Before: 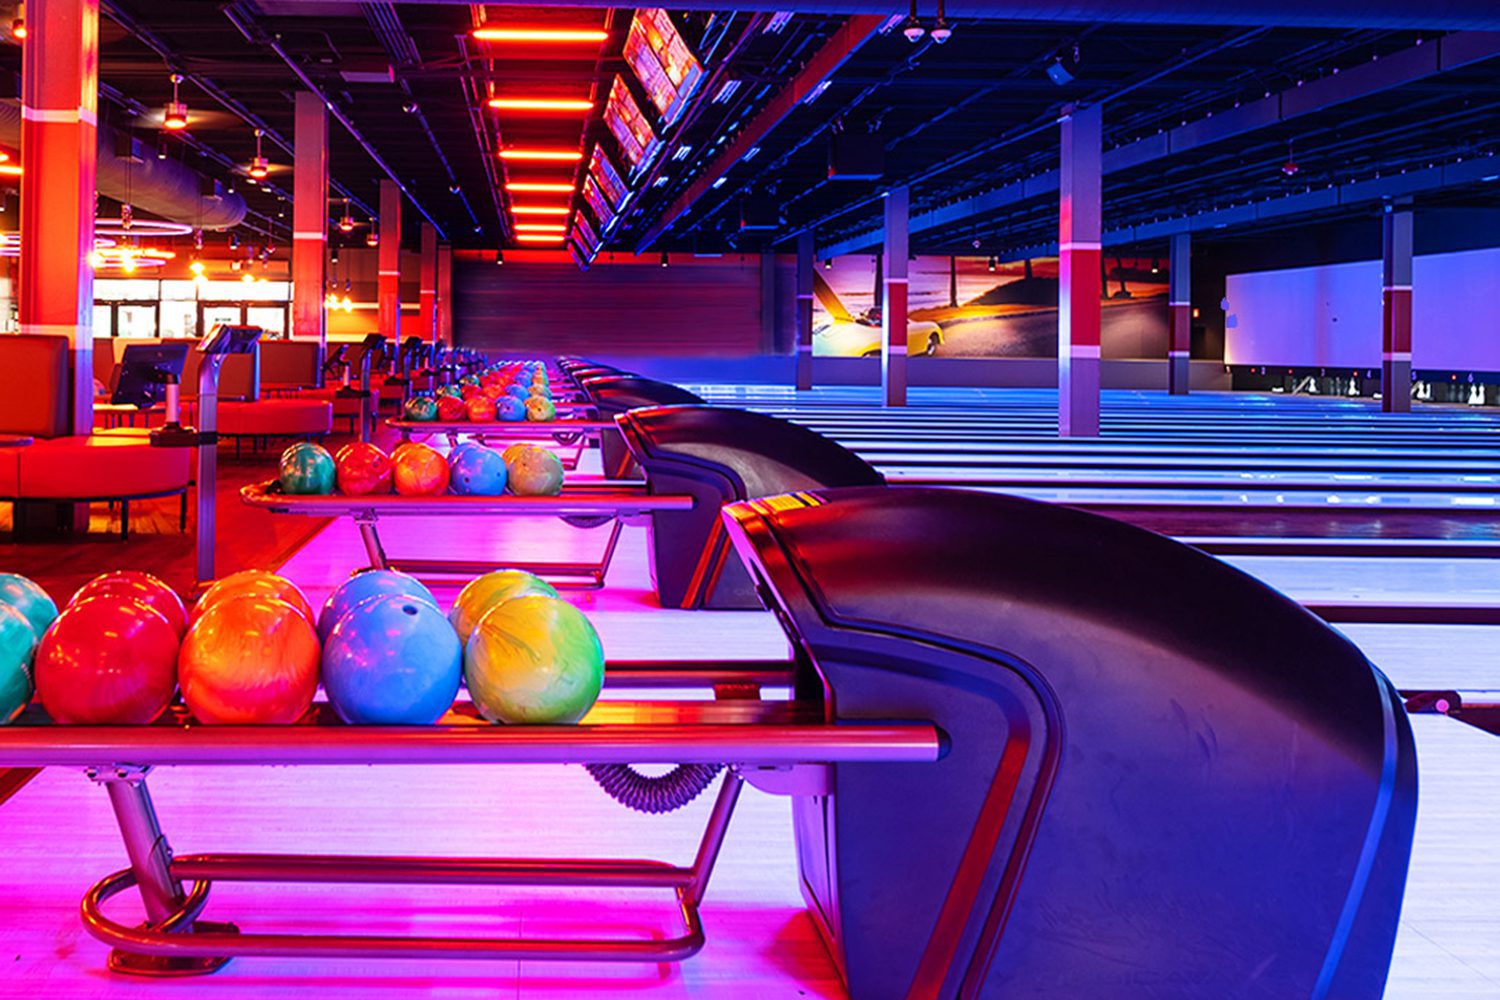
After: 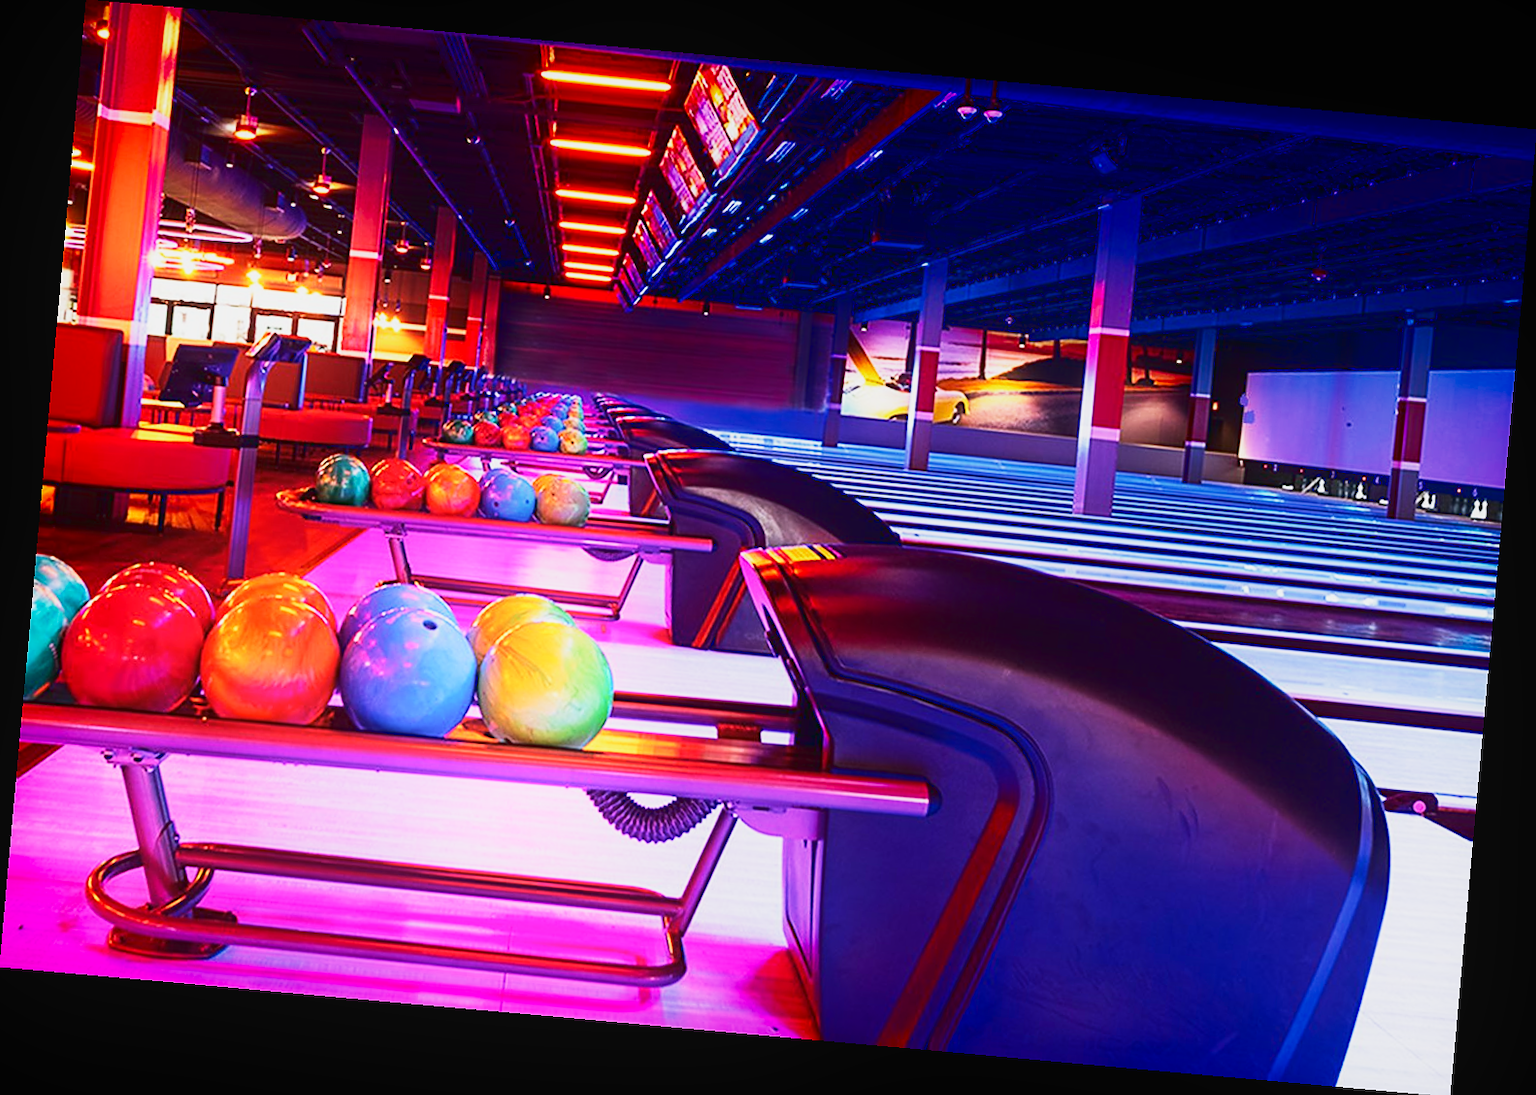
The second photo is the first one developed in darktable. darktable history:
shadows and highlights: shadows -54.3, highlights 86.09, soften with gaussian
base curve: curves: ch0 [(0, 0) (0.088, 0.125) (0.176, 0.251) (0.354, 0.501) (0.613, 0.749) (1, 0.877)], preserve colors none
tone equalizer: -8 EV 0.06 EV, smoothing diameter 25%, edges refinement/feathering 10, preserve details guided filter
rotate and perspective: rotation 5.12°, automatic cropping off
tone curve: curves: ch0 [(0, 0.032) (0.181, 0.152) (0.751, 0.762) (1, 1)], color space Lab, linked channels, preserve colors none
sharpen: radius 1
